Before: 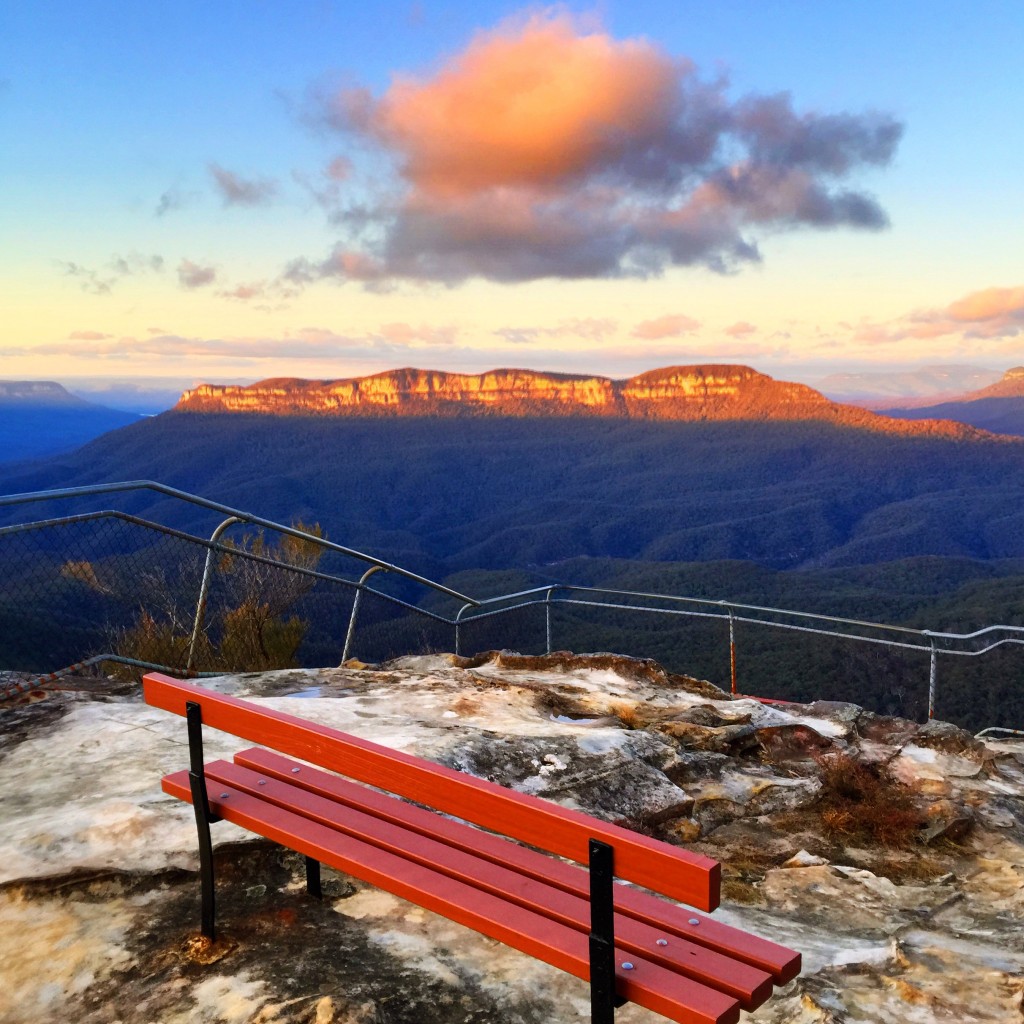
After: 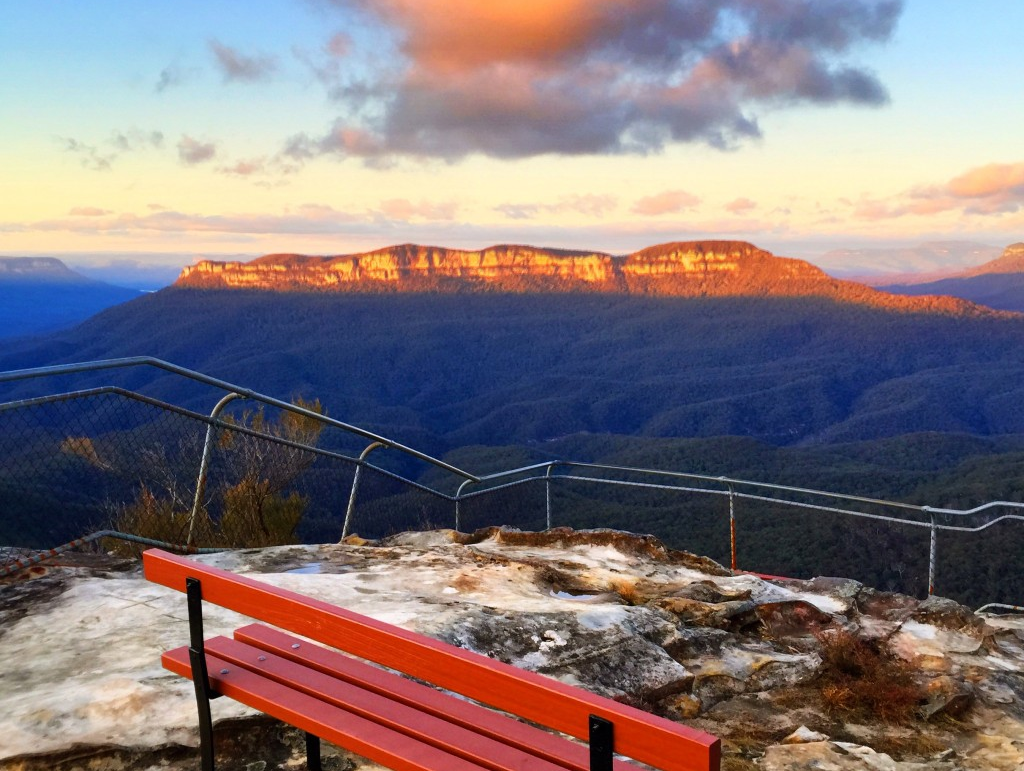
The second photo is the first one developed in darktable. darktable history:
crop and rotate: top 12.116%, bottom 12.504%
